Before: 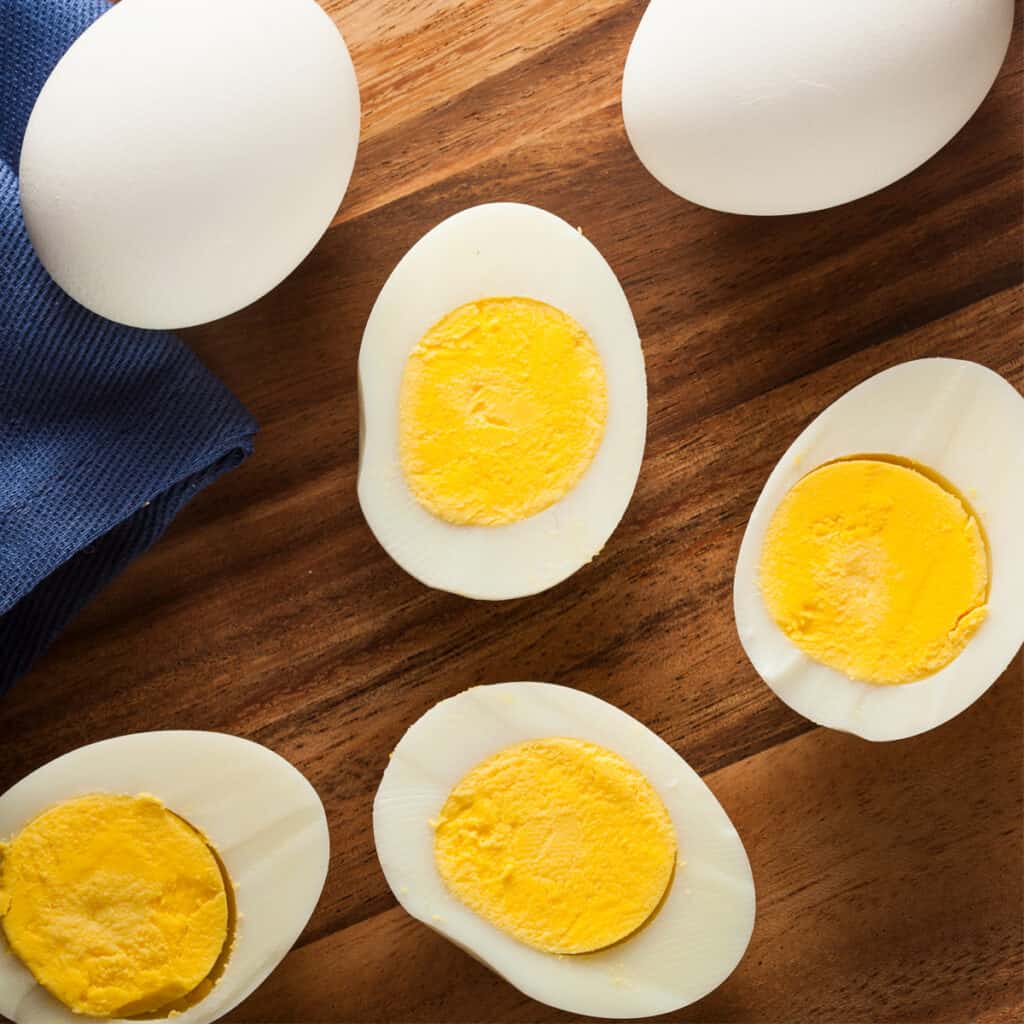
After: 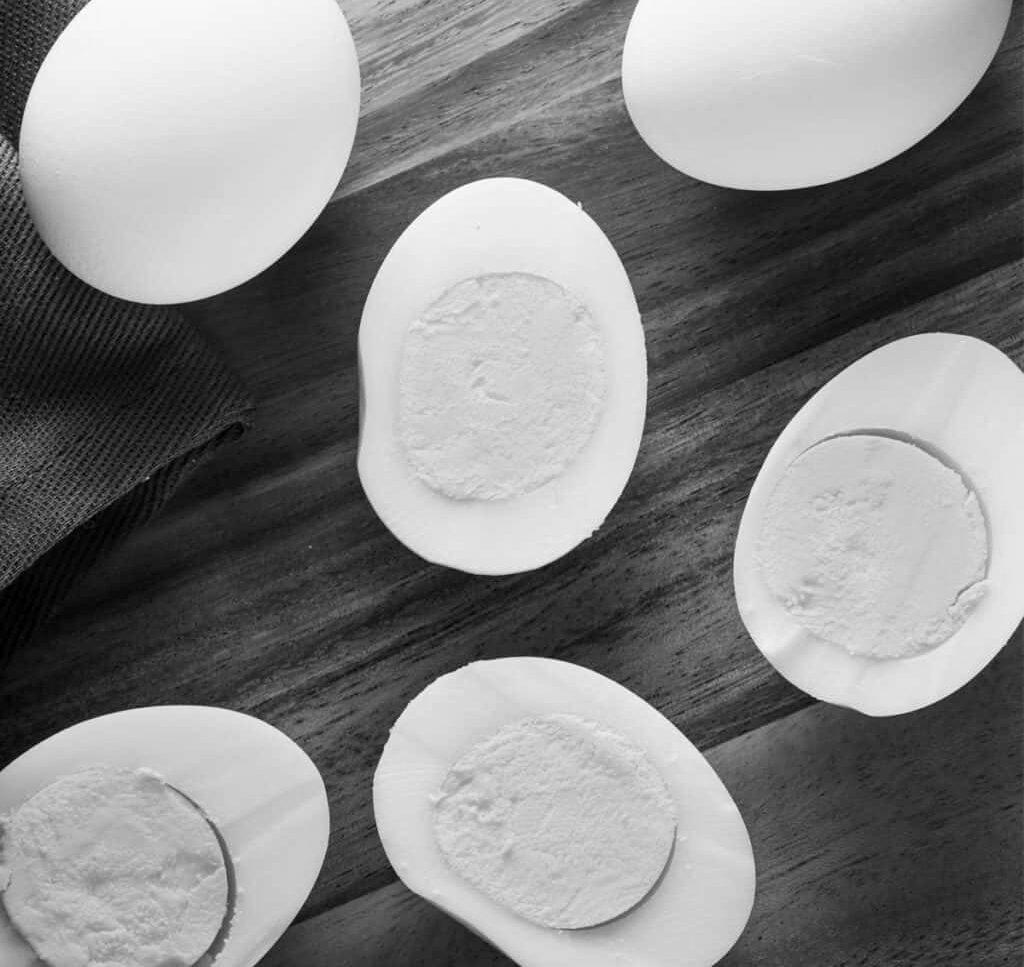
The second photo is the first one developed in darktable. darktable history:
monochrome: on, module defaults
crop and rotate: top 2.479%, bottom 3.018%
color balance rgb: perceptual saturation grading › global saturation 20%, perceptual saturation grading › highlights -25%, perceptual saturation grading › shadows 50%
